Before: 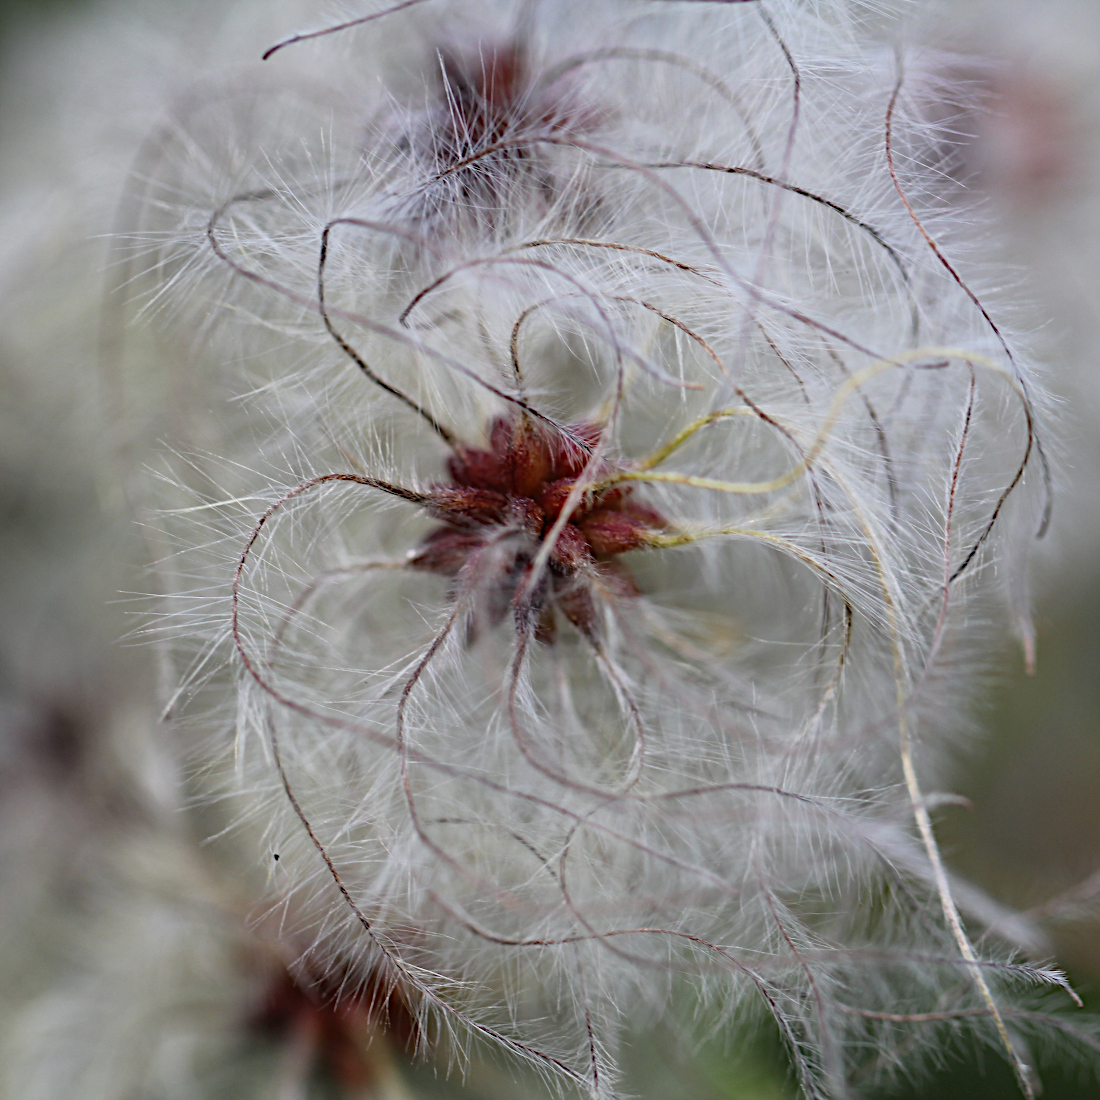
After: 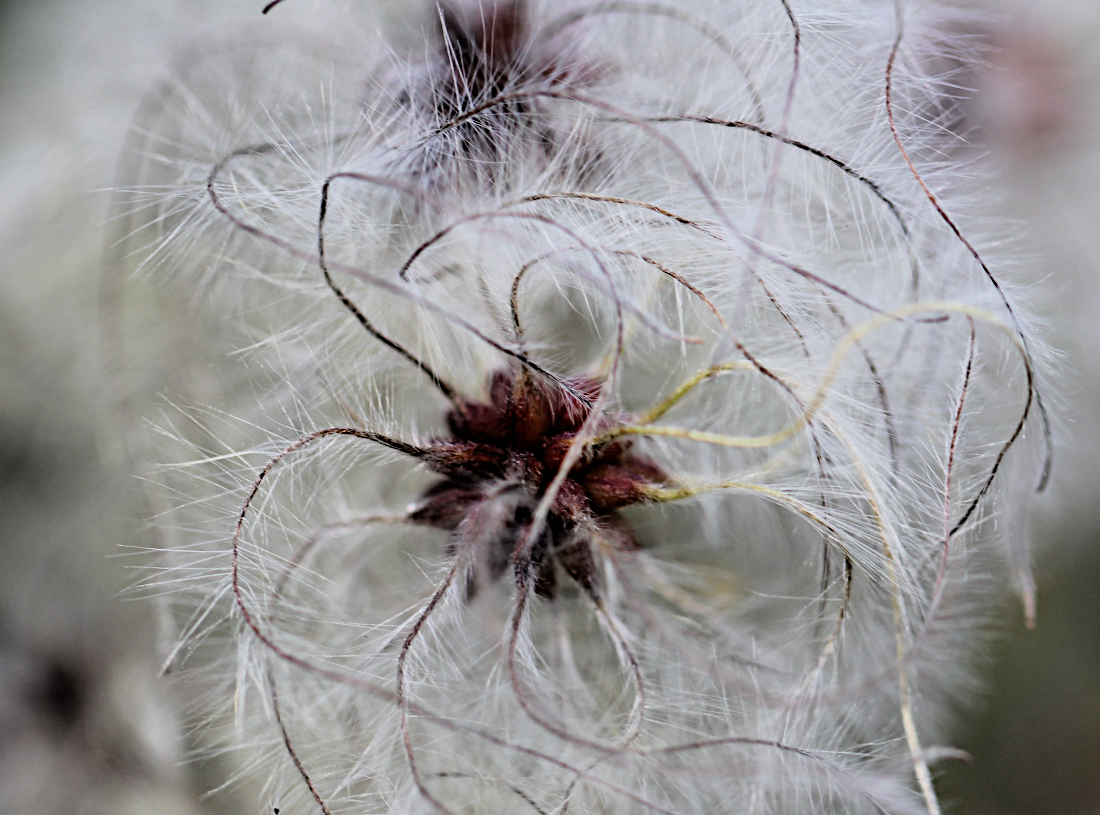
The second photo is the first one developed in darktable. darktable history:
crop: top 4.195%, bottom 21.632%
filmic rgb: black relative exposure -4.06 EV, white relative exposure 2.99 EV, hardness 2.99, contrast 1.404
